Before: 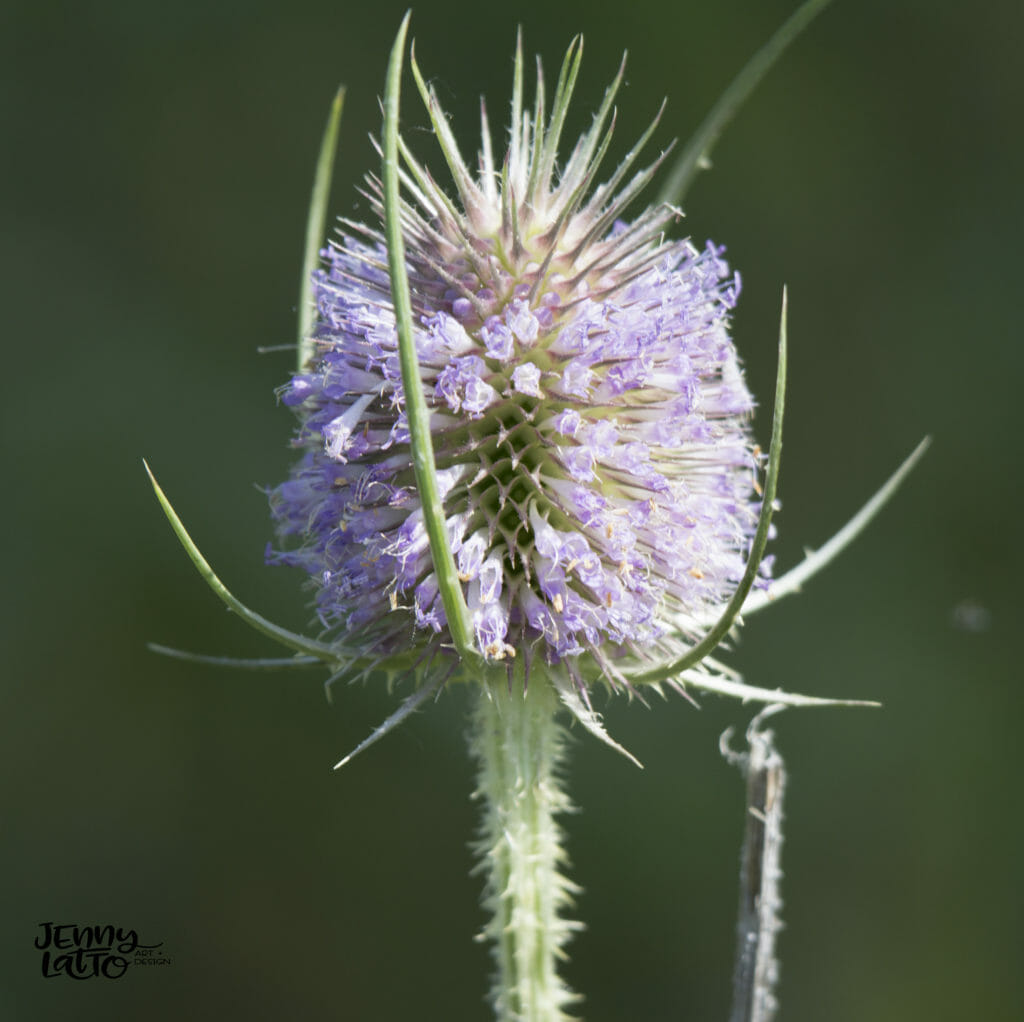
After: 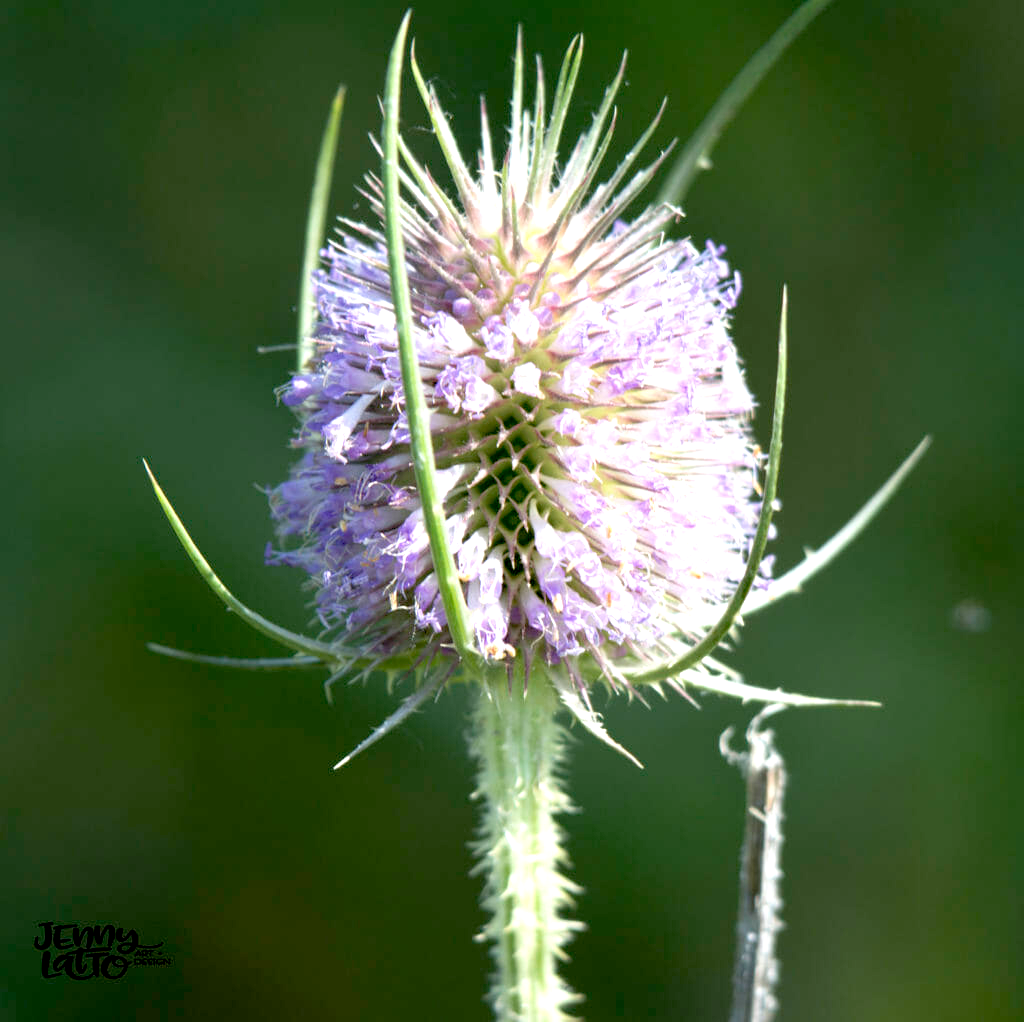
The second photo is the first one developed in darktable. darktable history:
exposure: black level correction 0.012, exposure 0.691 EV, compensate highlight preservation false
